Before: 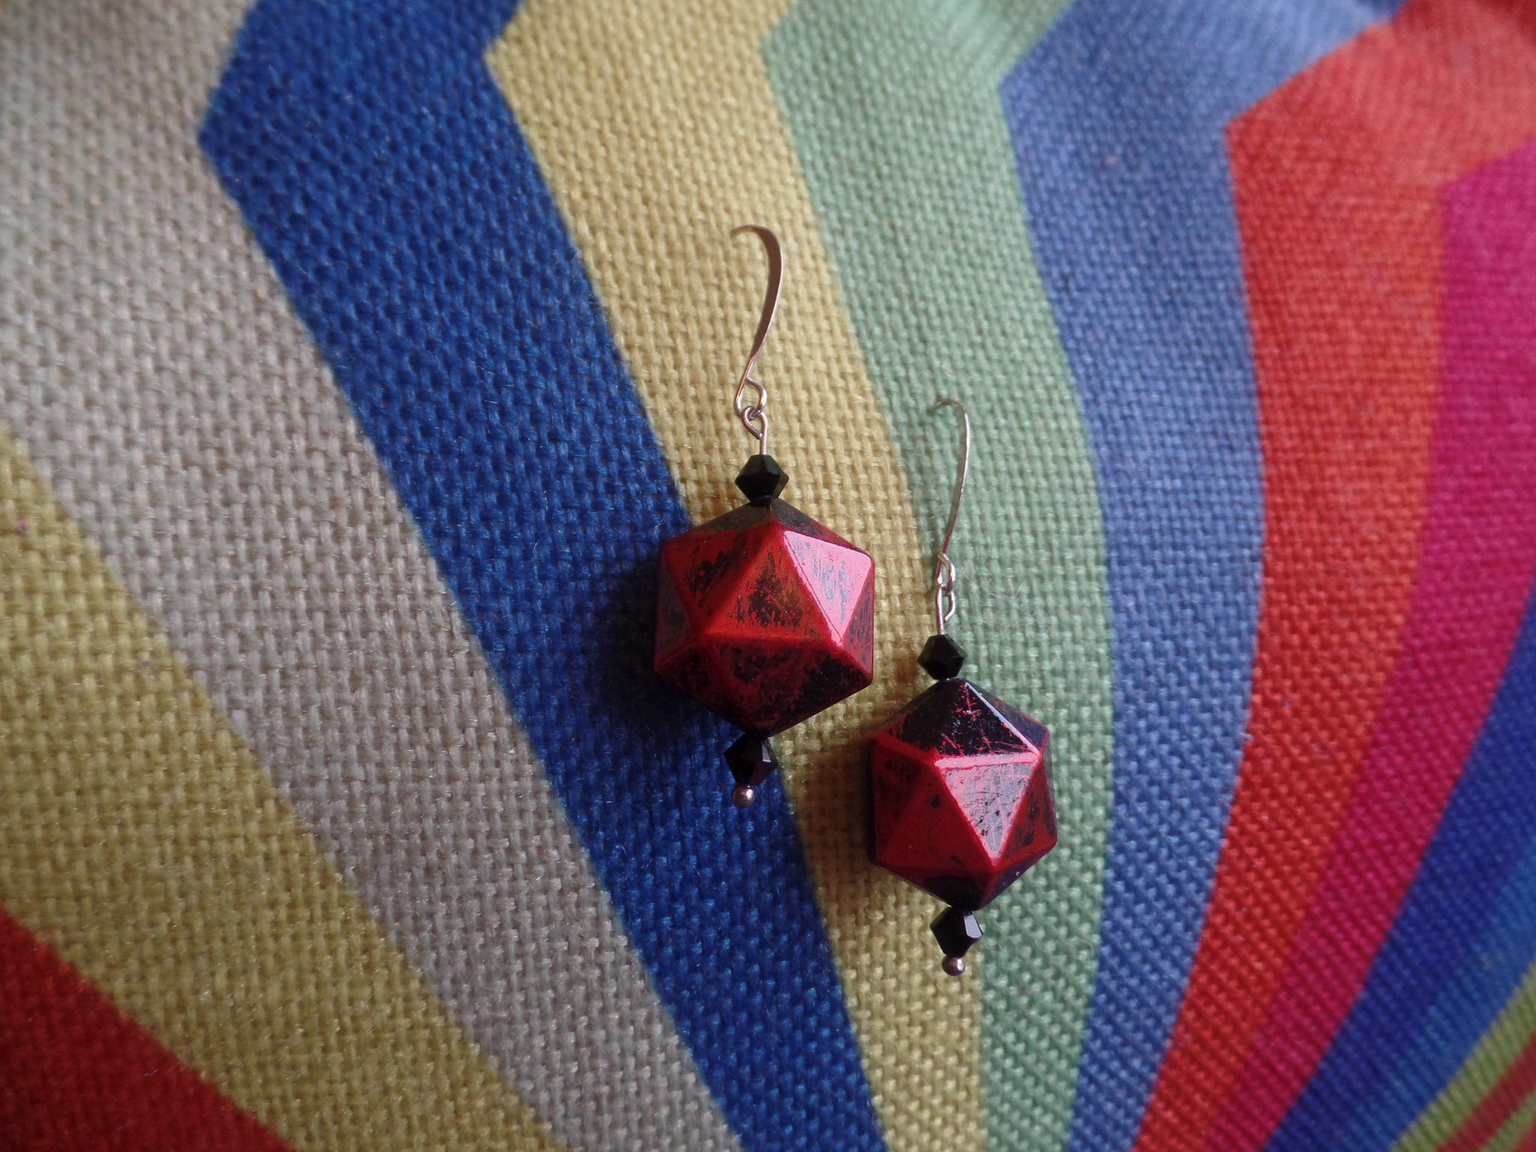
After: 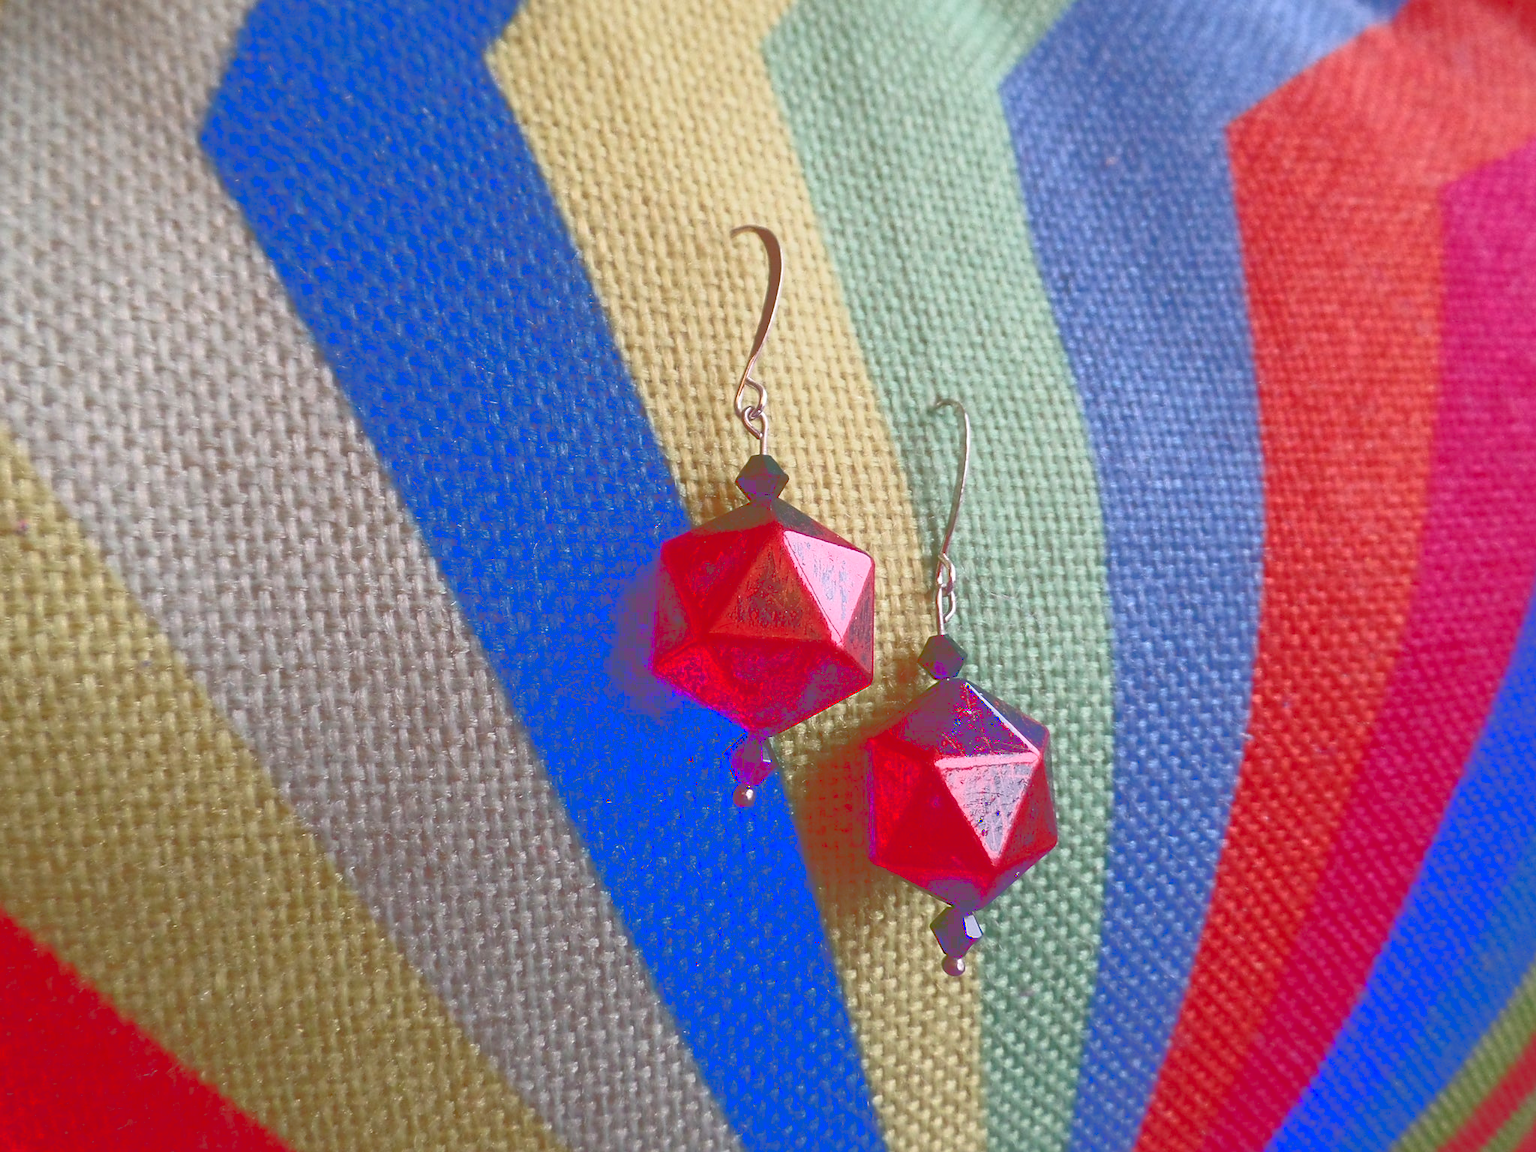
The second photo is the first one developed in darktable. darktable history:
tone curve: curves: ch0 [(0, 0) (0.003, 0.345) (0.011, 0.345) (0.025, 0.345) (0.044, 0.349) (0.069, 0.353) (0.1, 0.356) (0.136, 0.359) (0.177, 0.366) (0.224, 0.378) (0.277, 0.398) (0.335, 0.429) (0.399, 0.476) (0.468, 0.545) (0.543, 0.624) (0.623, 0.721) (0.709, 0.811) (0.801, 0.876) (0.898, 0.913) (1, 1)], color space Lab, linked channels, preserve colors none
sharpen: radius 1.863, amount 0.399, threshold 1.597
